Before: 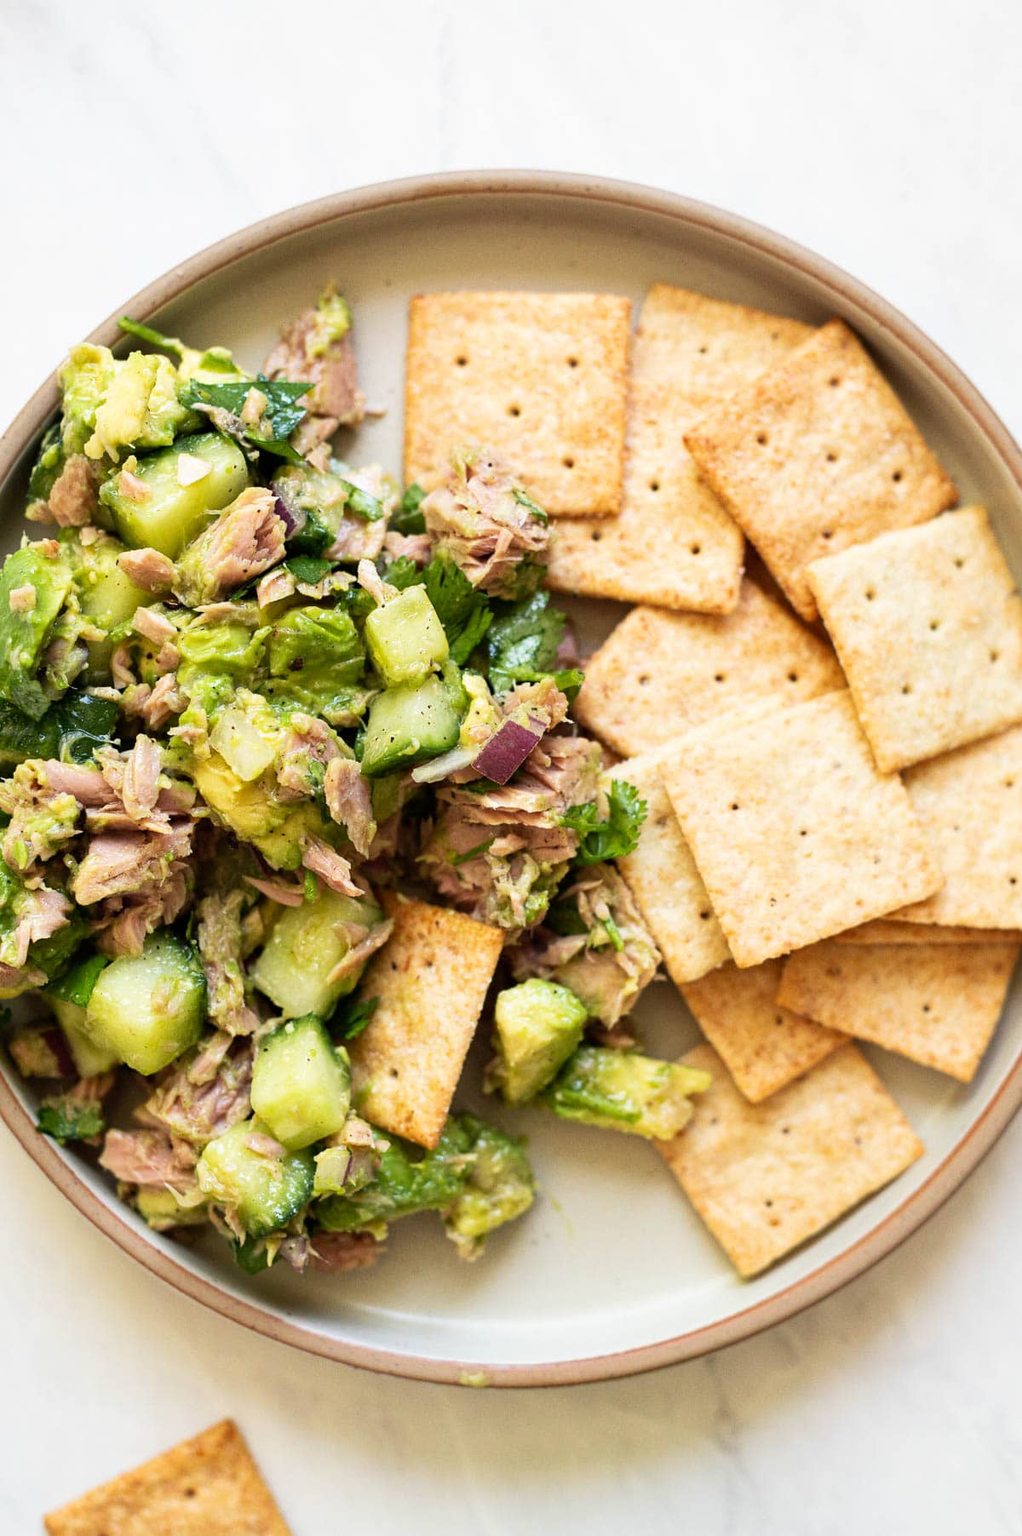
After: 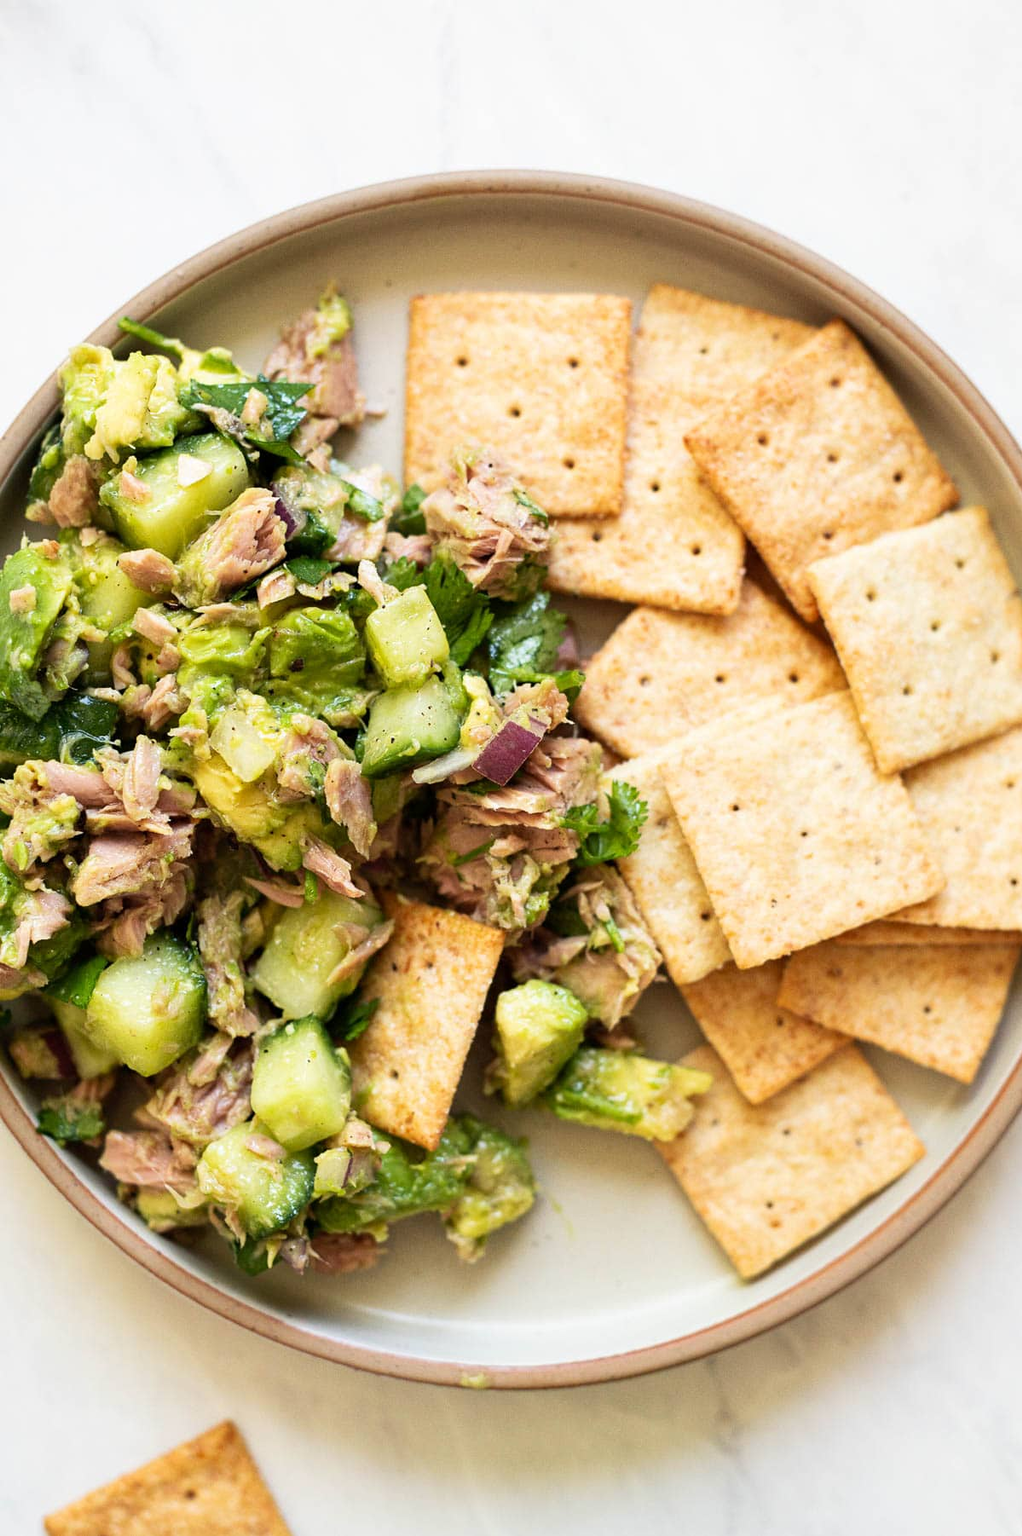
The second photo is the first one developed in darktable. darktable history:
crop: bottom 0.071%
